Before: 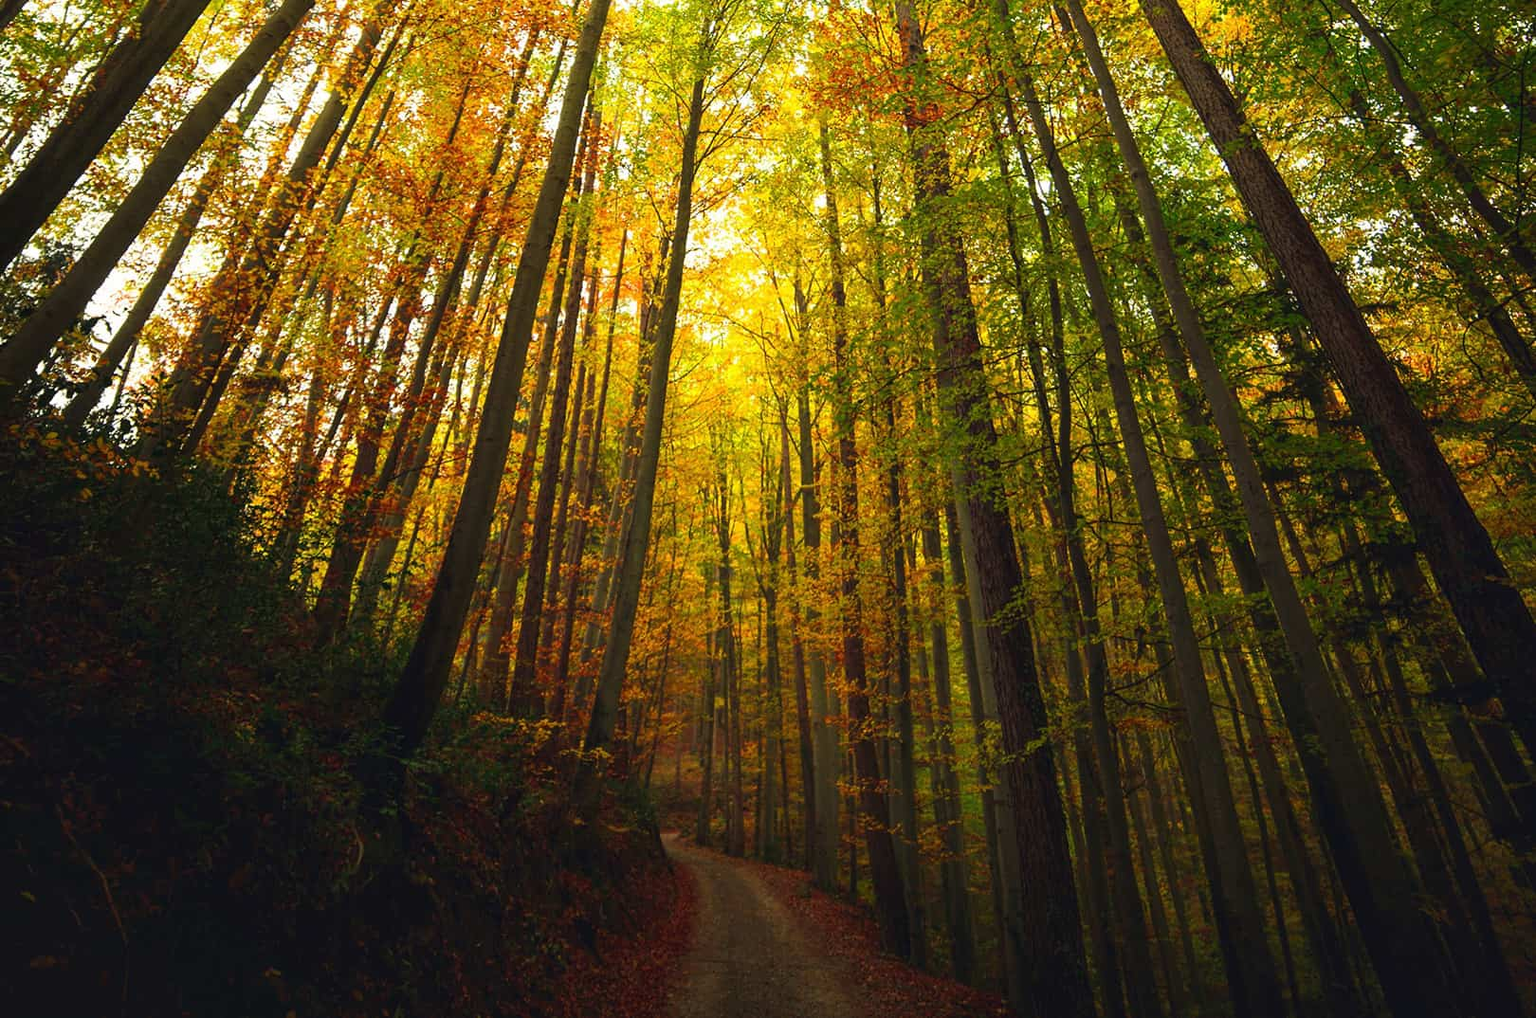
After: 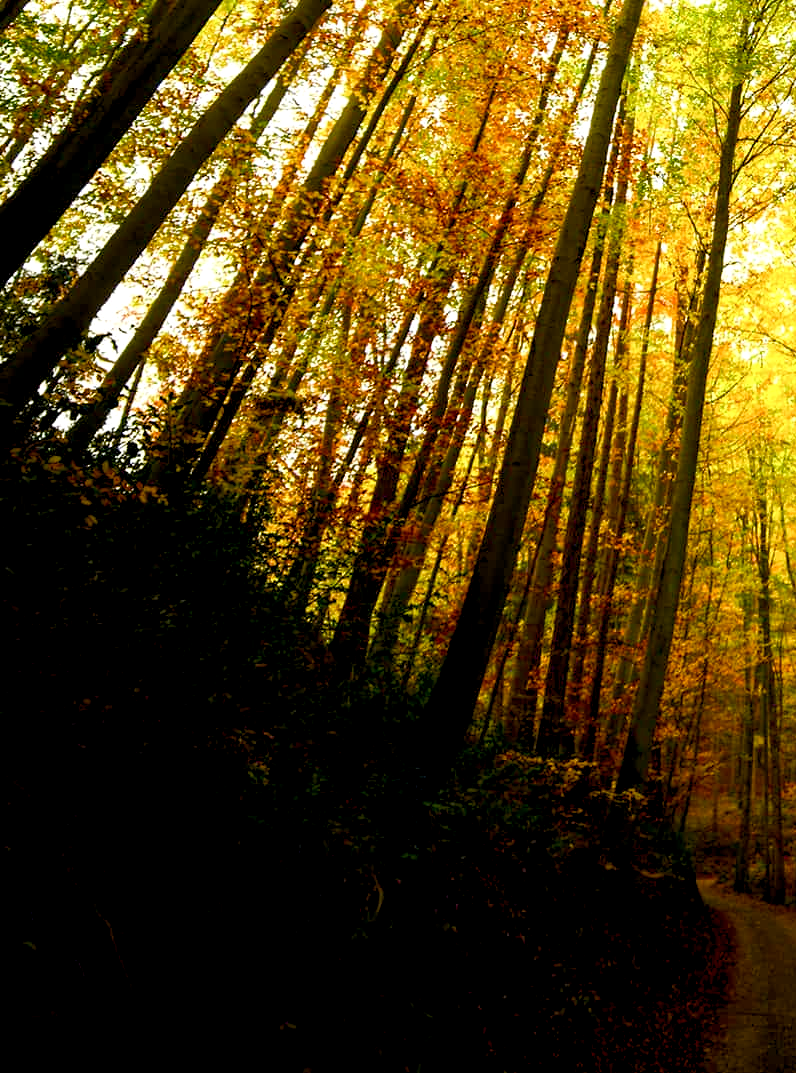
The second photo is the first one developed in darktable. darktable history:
crop and rotate: left 0%, top 0%, right 50.845%
color balance rgb: shadows lift › luminance -9.41%, highlights gain › luminance 17.6%, global offset › luminance -1.45%, perceptual saturation grading › highlights -17.77%, perceptual saturation grading › mid-tones 33.1%, perceptual saturation grading › shadows 50.52%, global vibrance 24.22%
